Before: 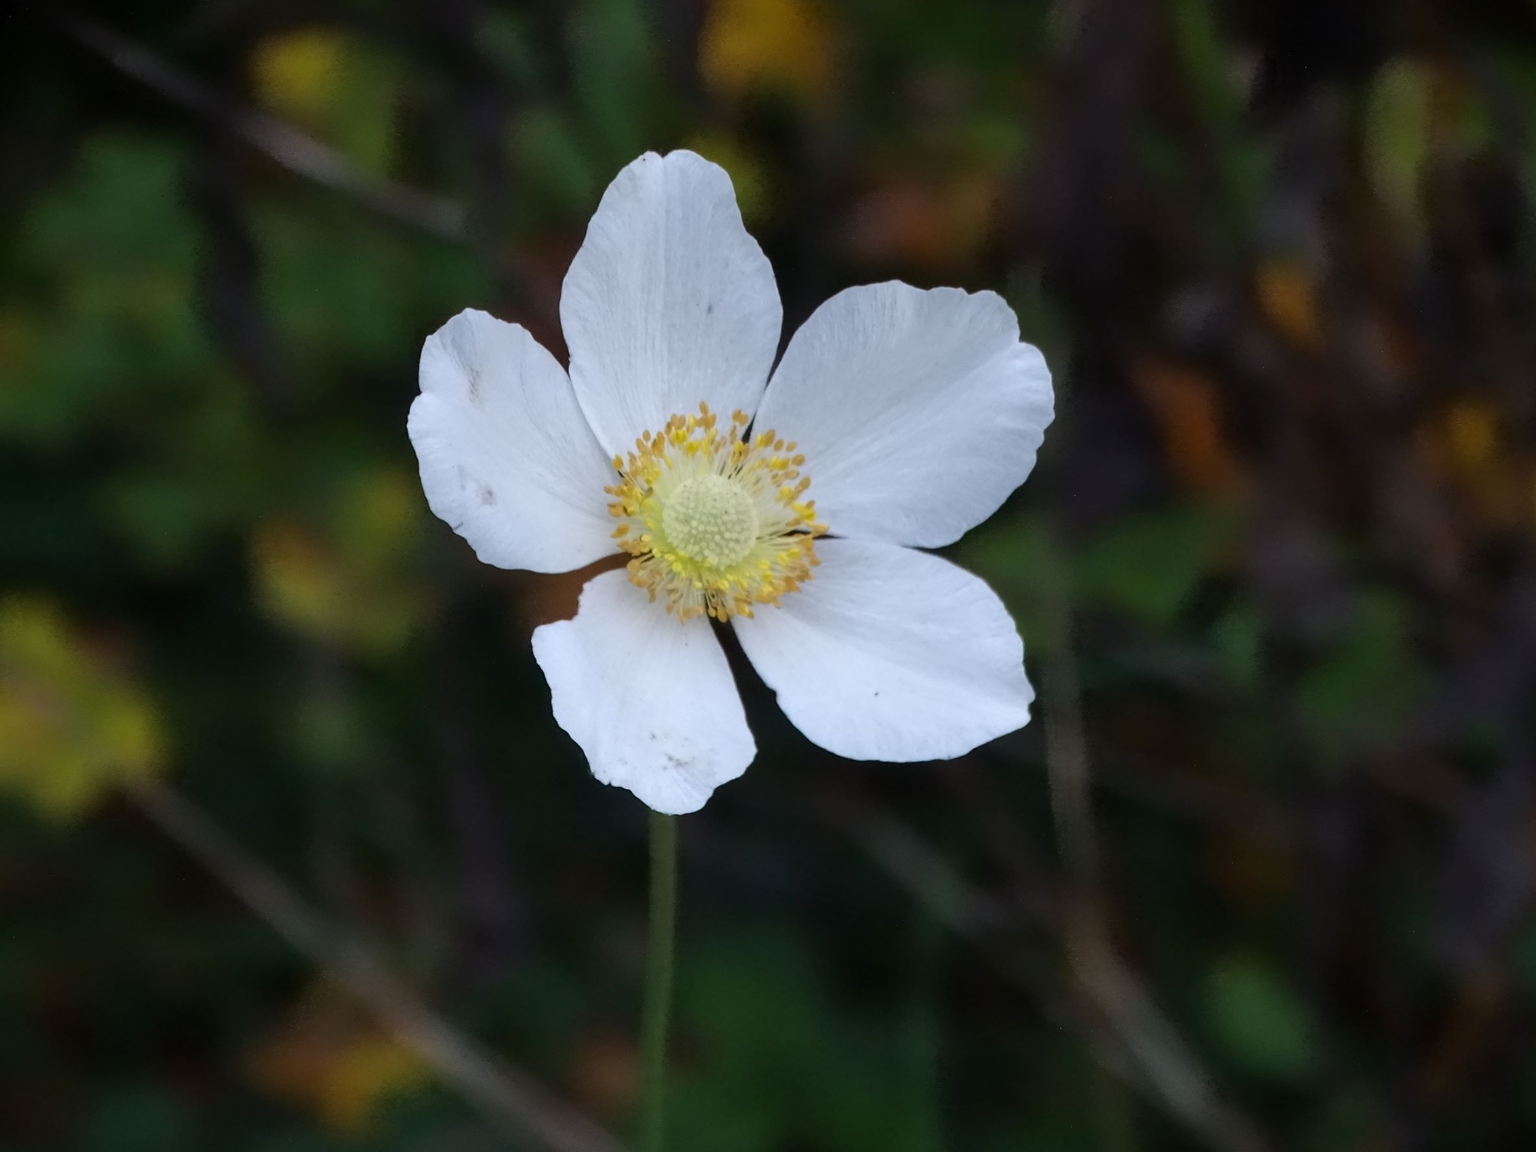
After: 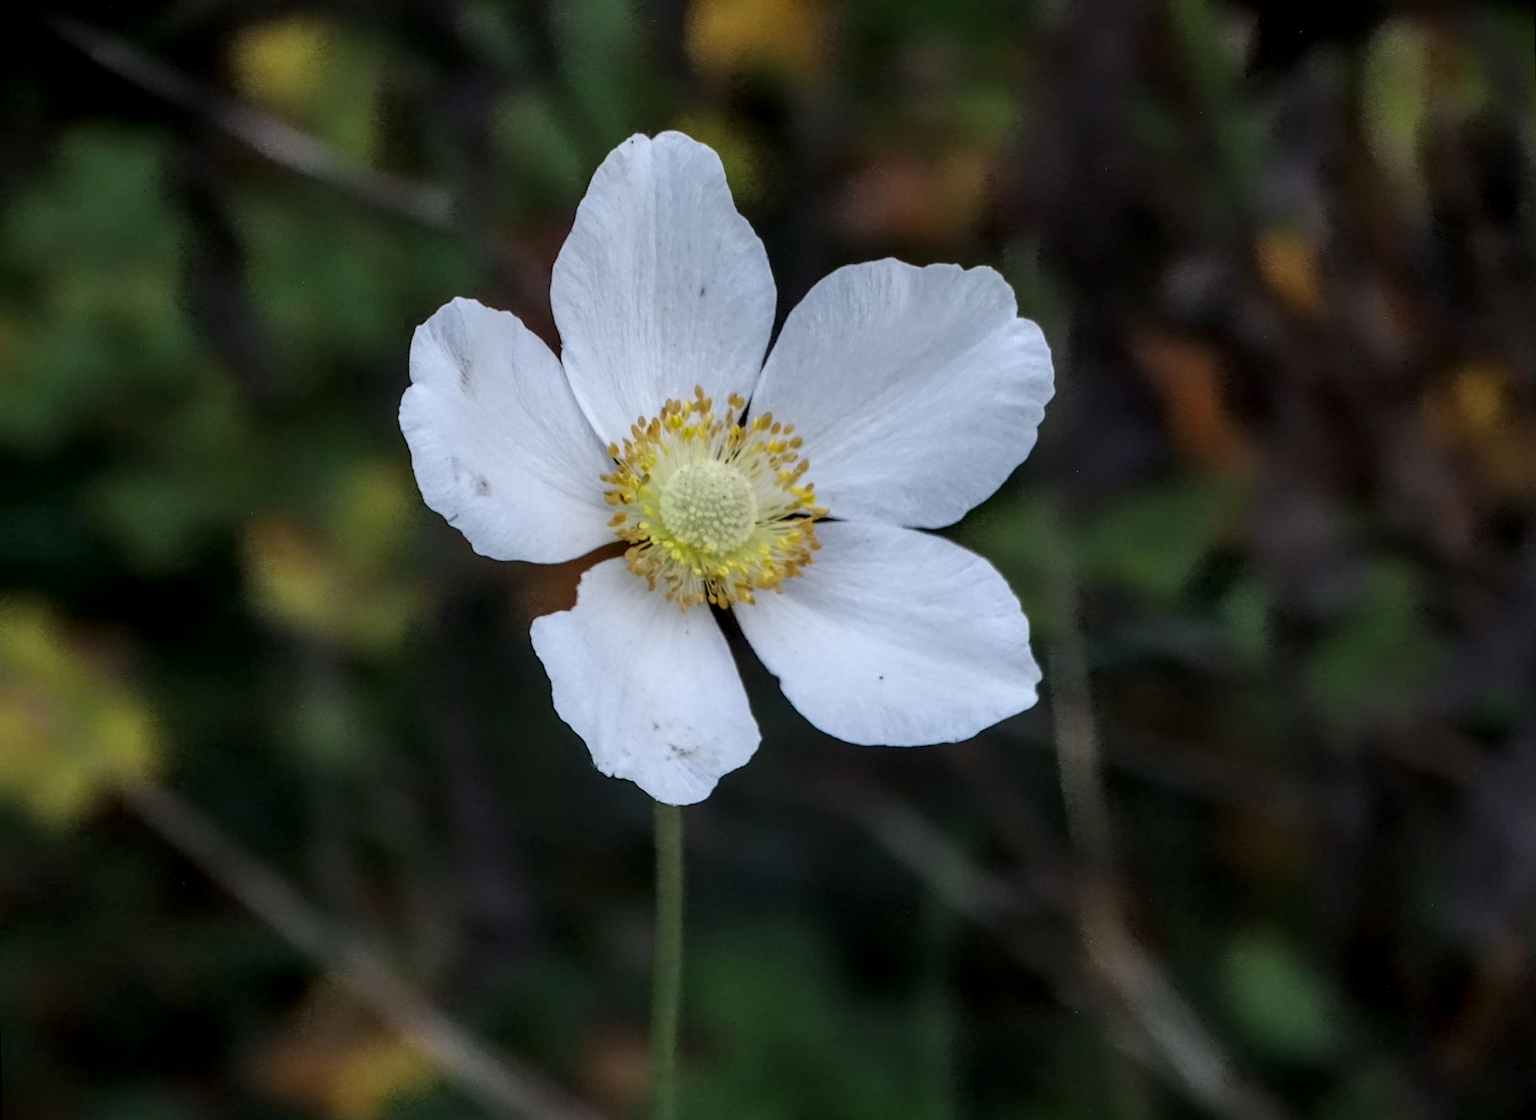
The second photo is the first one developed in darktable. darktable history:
rotate and perspective: rotation -1.42°, crop left 0.016, crop right 0.984, crop top 0.035, crop bottom 0.965
local contrast: highlights 25%, detail 150%
